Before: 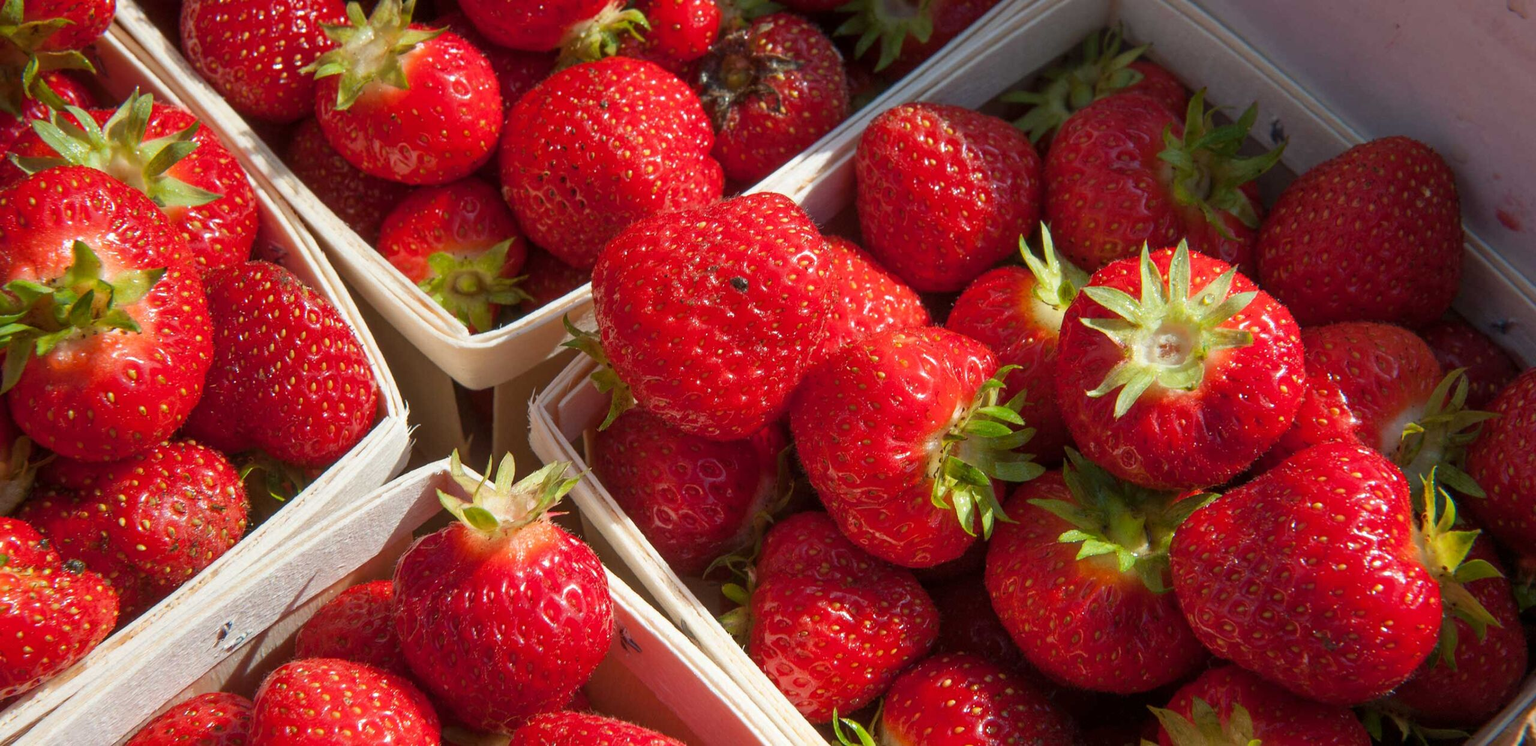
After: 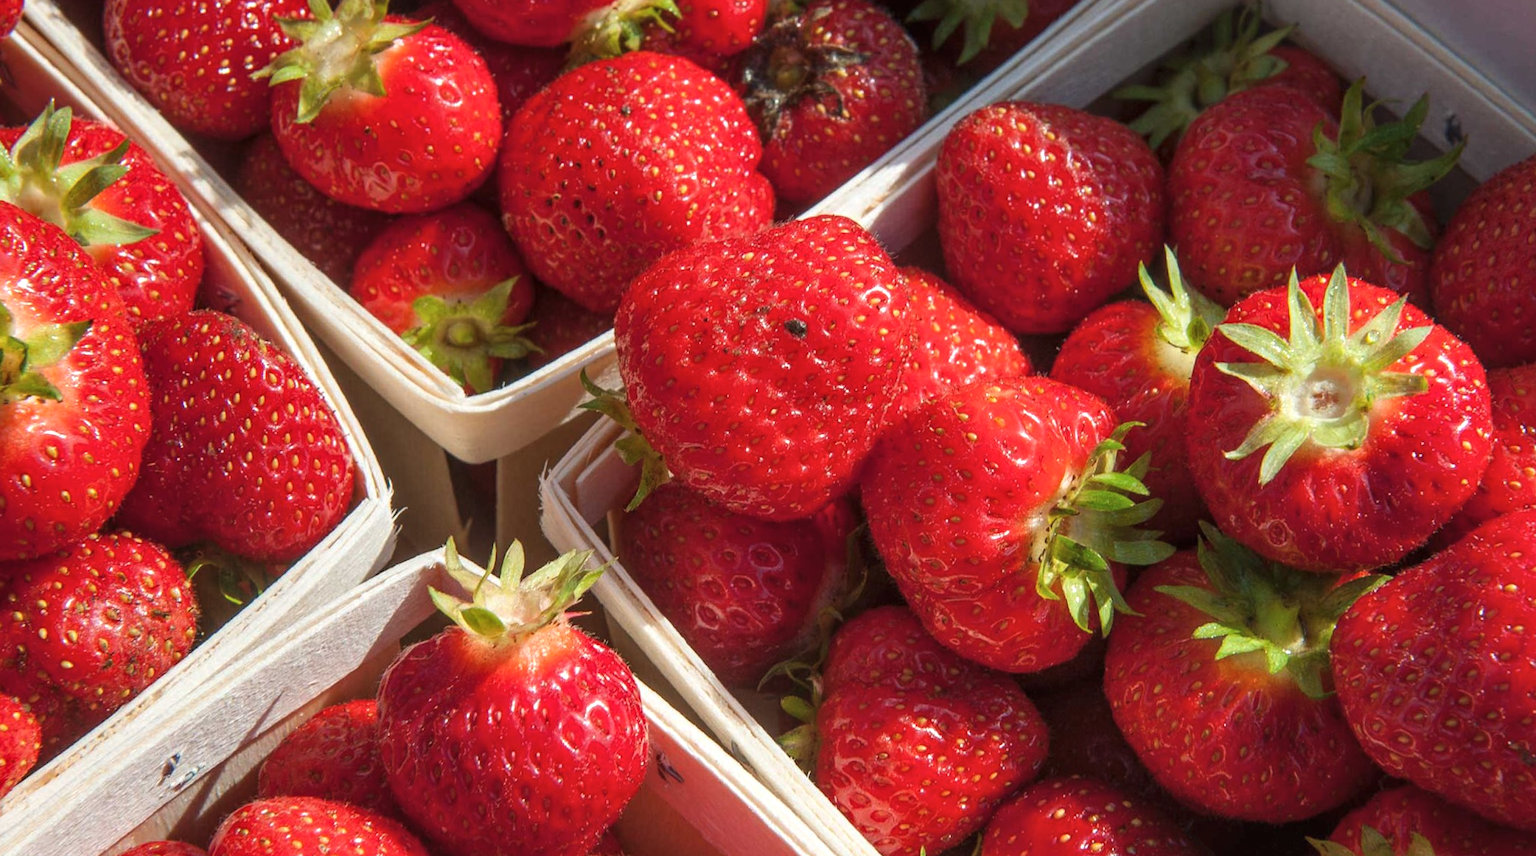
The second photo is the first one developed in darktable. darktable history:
local contrast: on, module defaults
crop and rotate: angle 1°, left 4.281%, top 0.642%, right 11.383%, bottom 2.486%
exposure: black level correction -0.005, exposure 0.054 EV, compensate highlight preservation false
